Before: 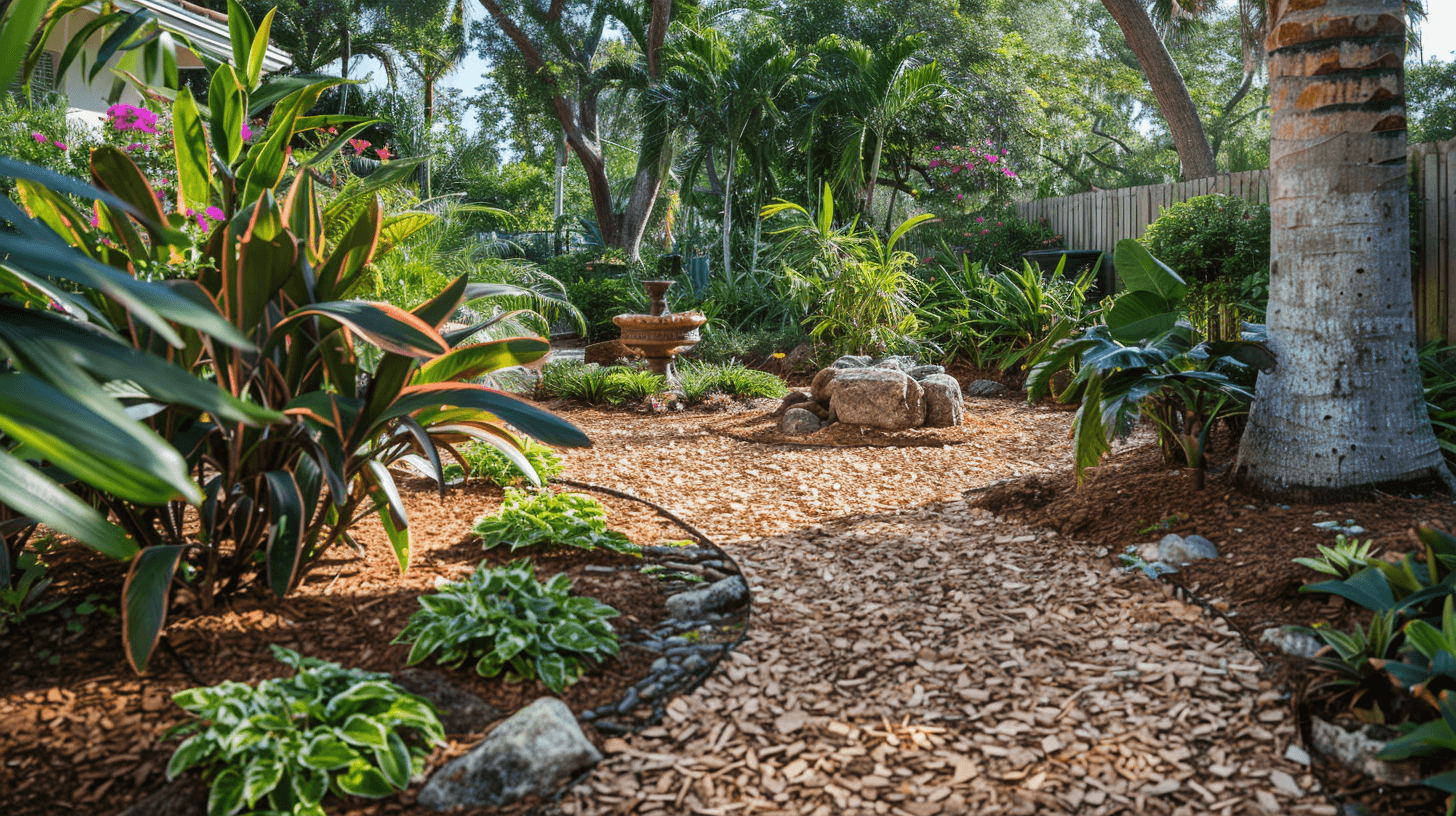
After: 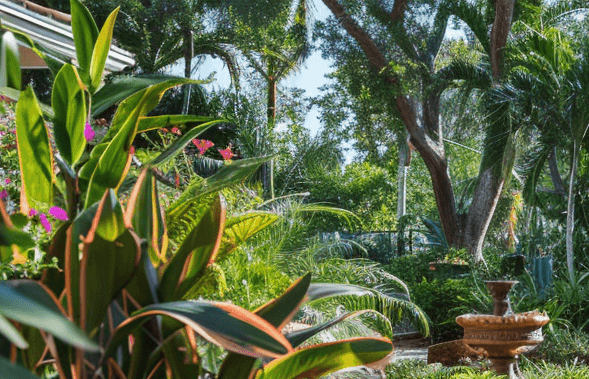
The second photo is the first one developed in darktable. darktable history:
crop and rotate: left 10.819%, top 0.089%, right 48.67%, bottom 53.364%
